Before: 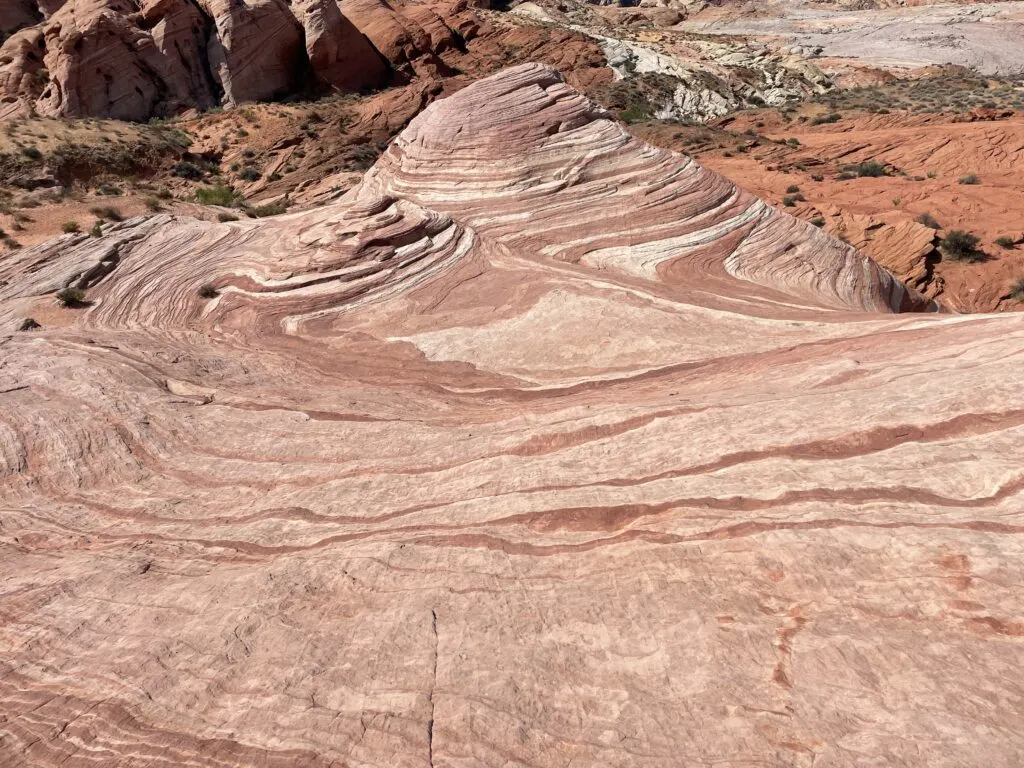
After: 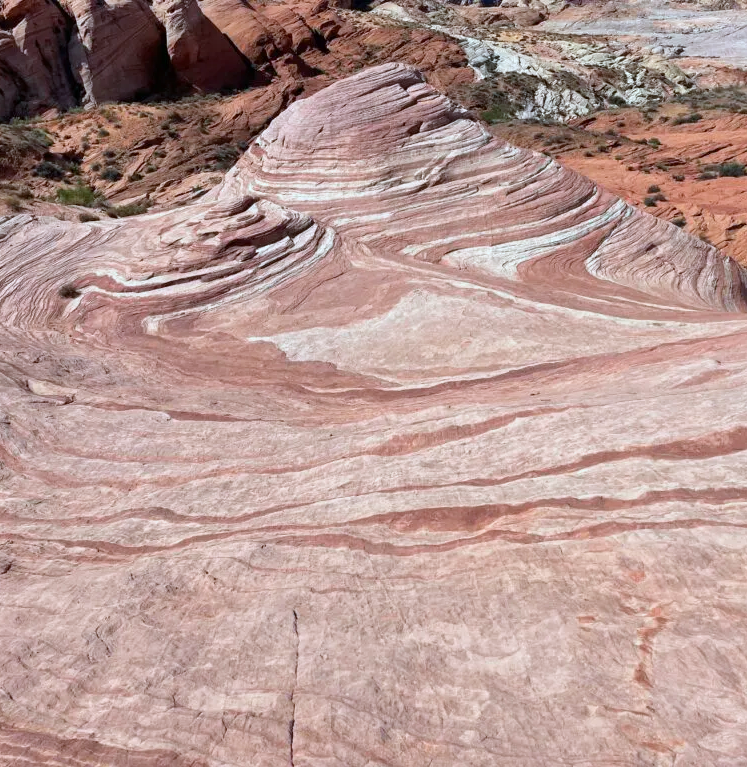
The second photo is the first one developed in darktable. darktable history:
color calibration: gray › normalize channels true, illuminant Planckian (black body), x 0.378, y 0.375, temperature 4053.82 K, gamut compression 0.004
crop: left 13.646%, top 0%, right 13.327%
